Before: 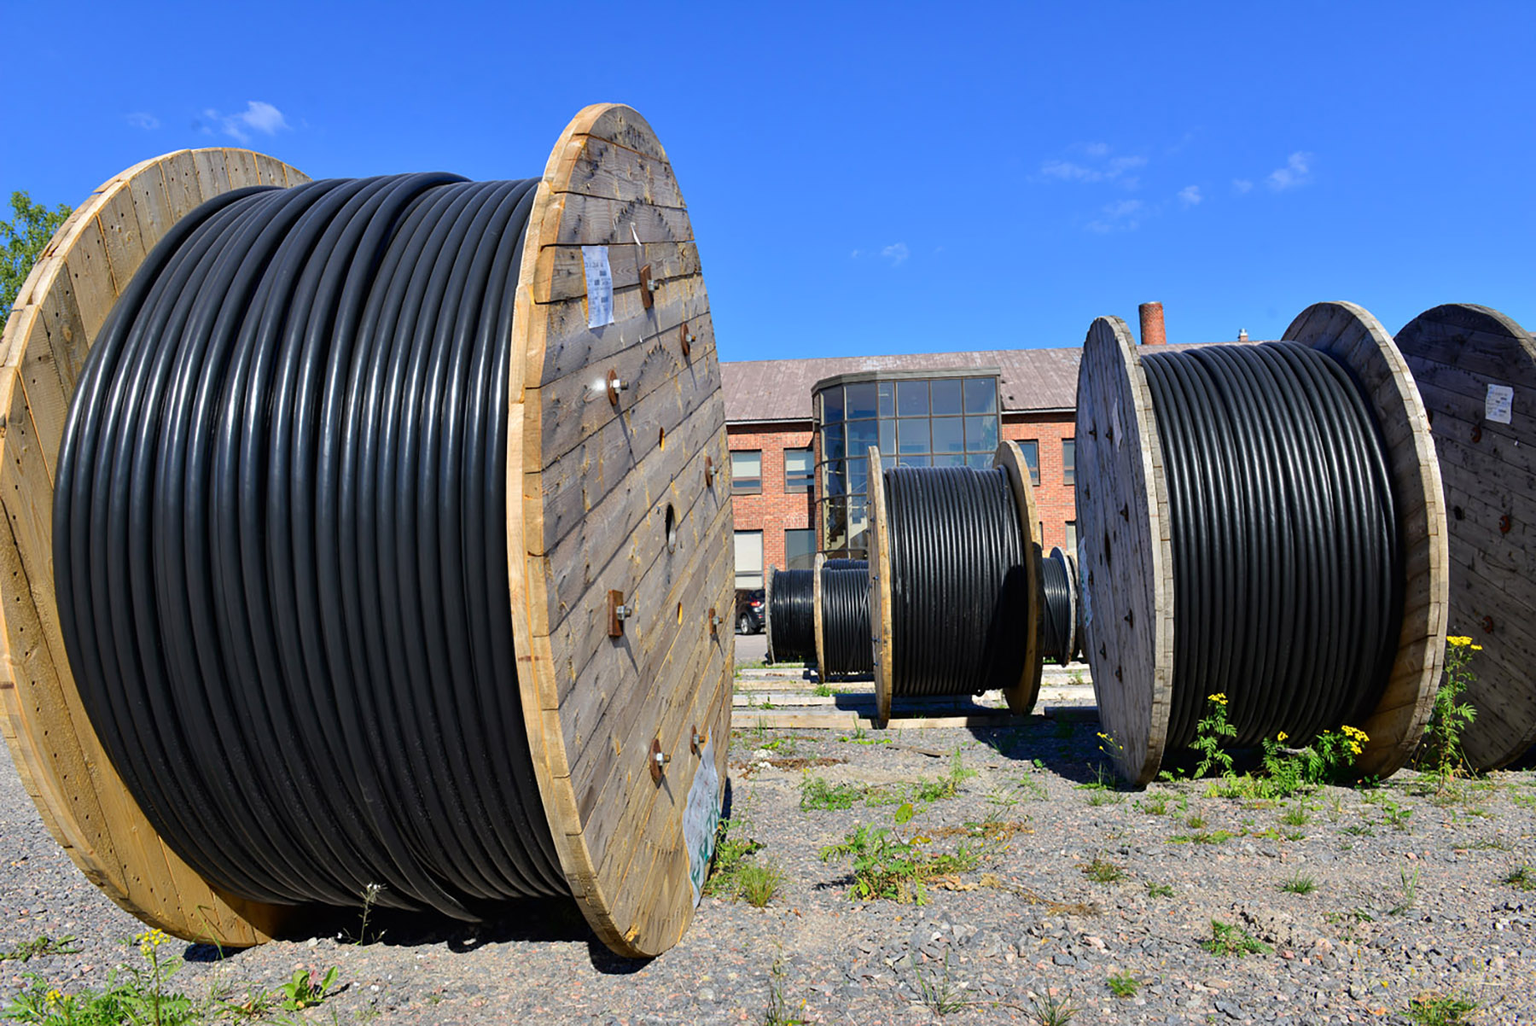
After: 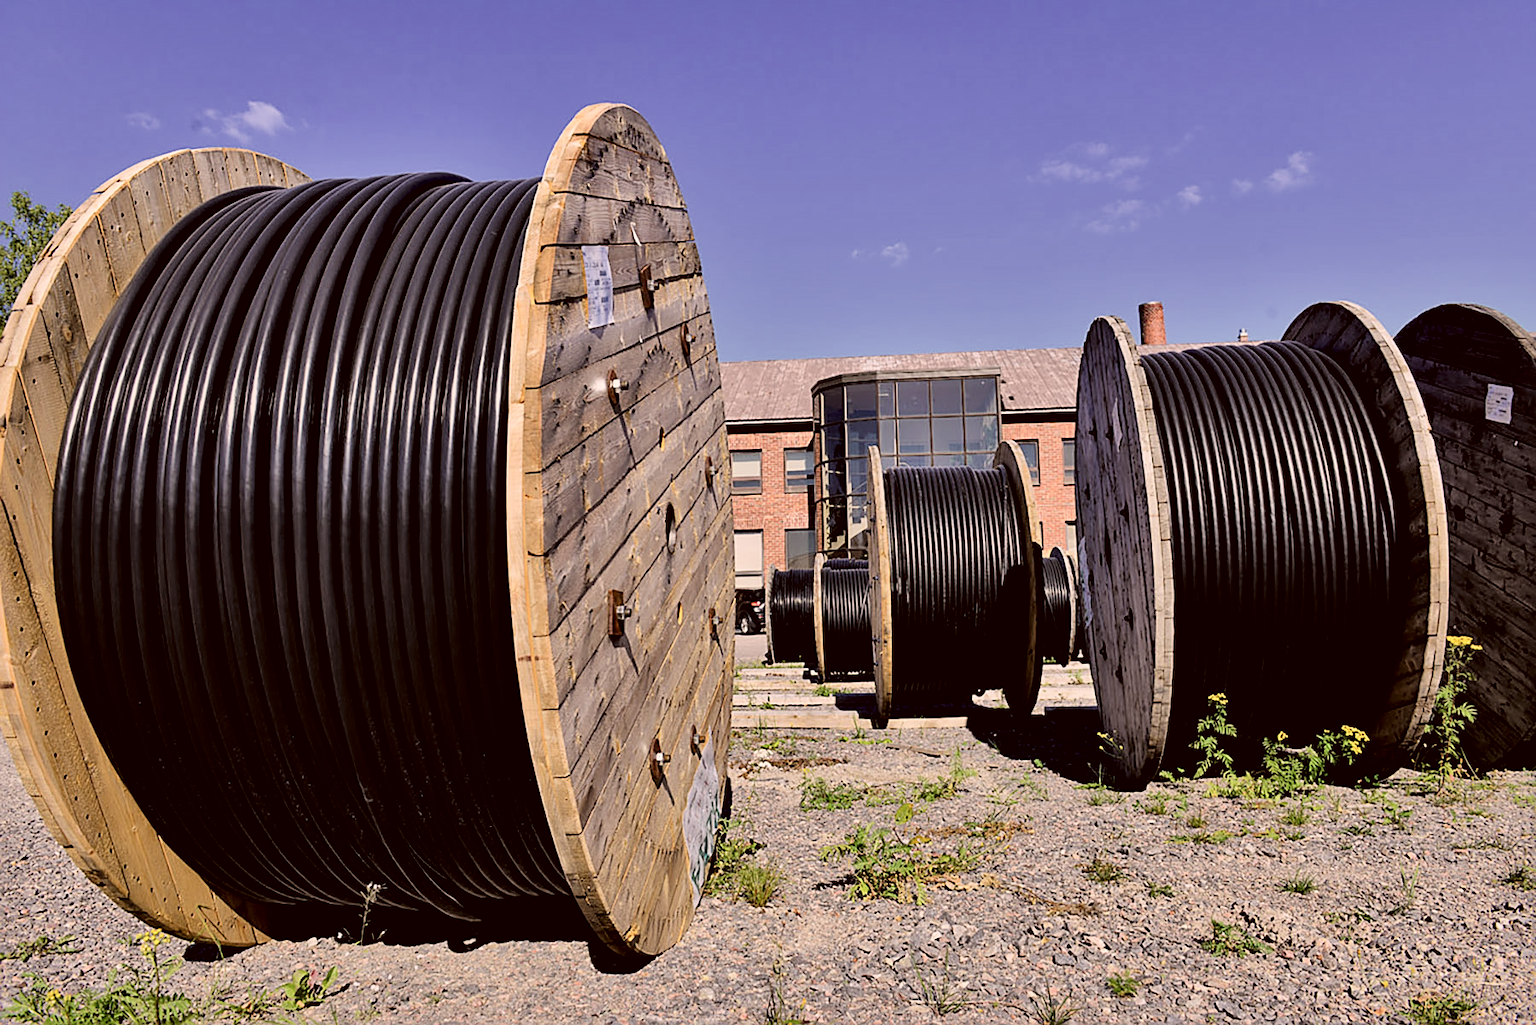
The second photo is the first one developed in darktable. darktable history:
color correction: highlights a* 10.21, highlights b* 9.79, shadows a* 8.61, shadows b* 7.88, saturation 0.8
filmic rgb: black relative exposure -5 EV, hardness 2.88, contrast 1.2
shadows and highlights: radius 125.46, shadows 30.51, highlights -30.51, low approximation 0.01, soften with gaussian
local contrast: mode bilateral grid, contrast 25, coarseness 60, detail 151%, midtone range 0.2
sharpen: on, module defaults
